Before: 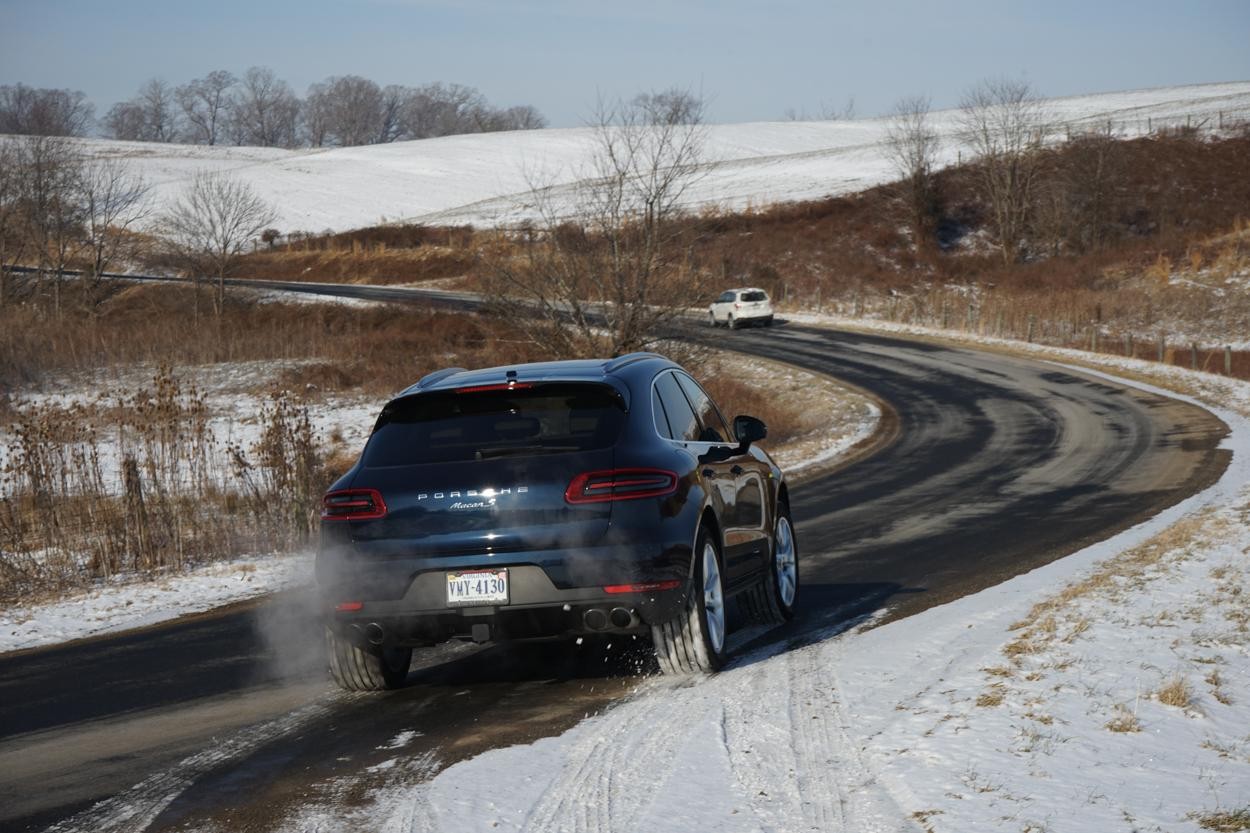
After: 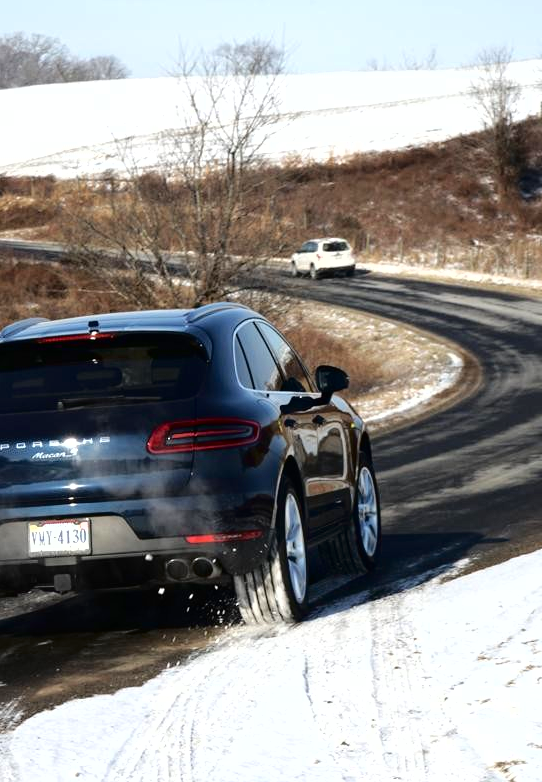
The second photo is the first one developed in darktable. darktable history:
crop: left 33.452%, top 6.025%, right 23.155%
exposure: exposure 1 EV, compensate highlight preservation false
fill light: exposure -2 EV, width 8.6
